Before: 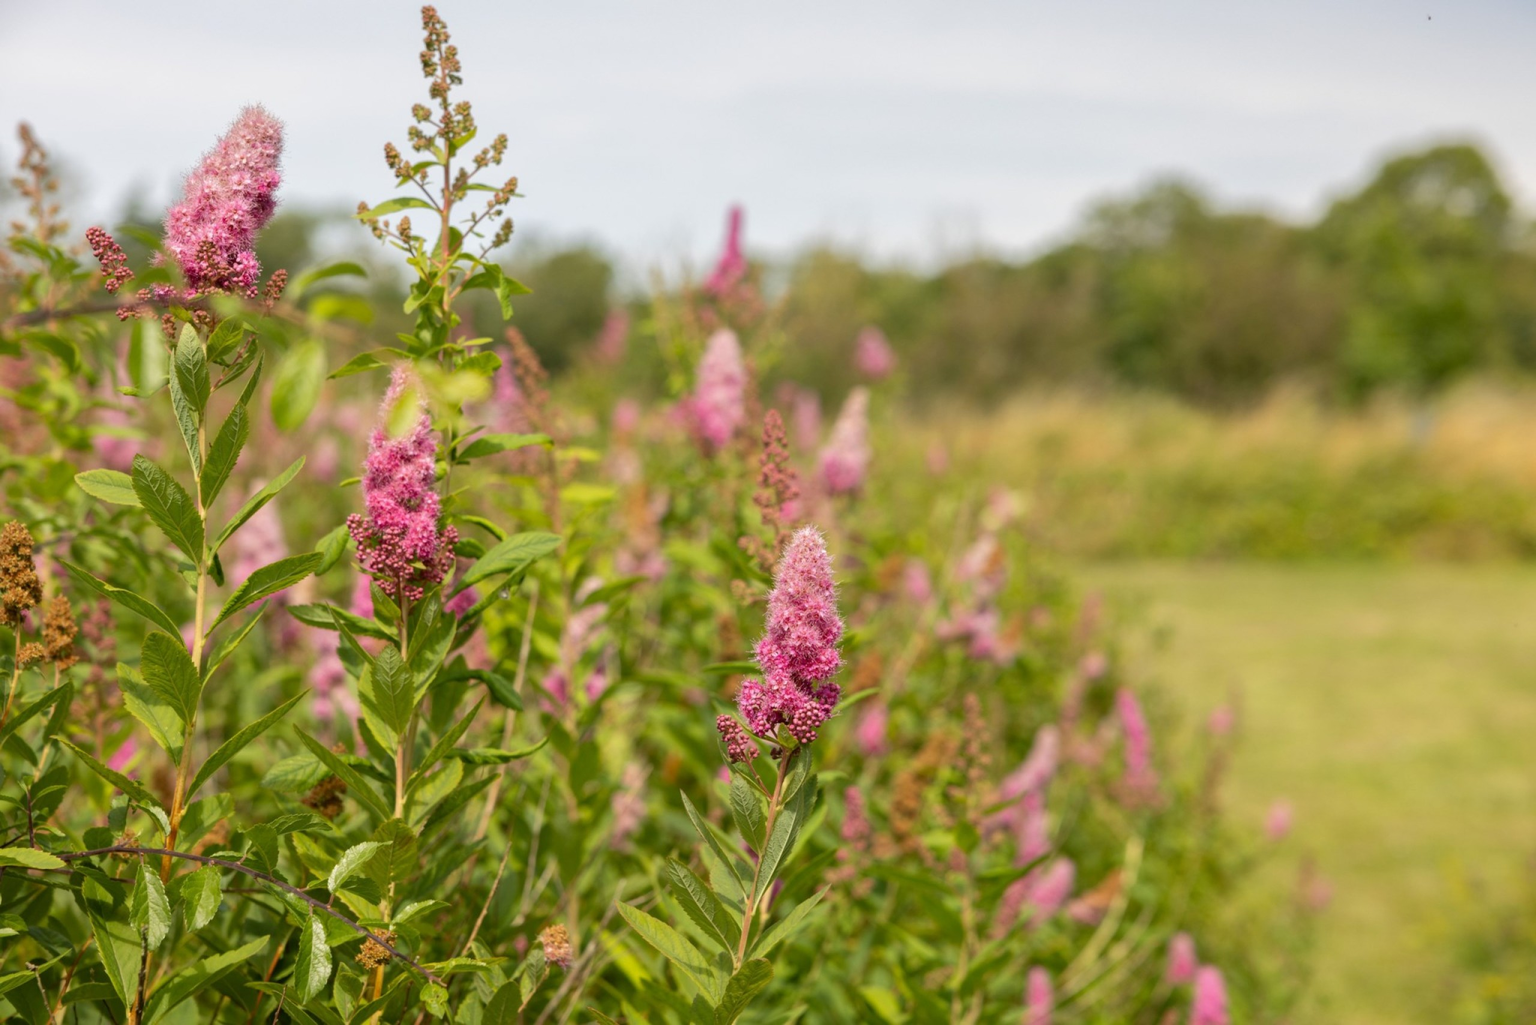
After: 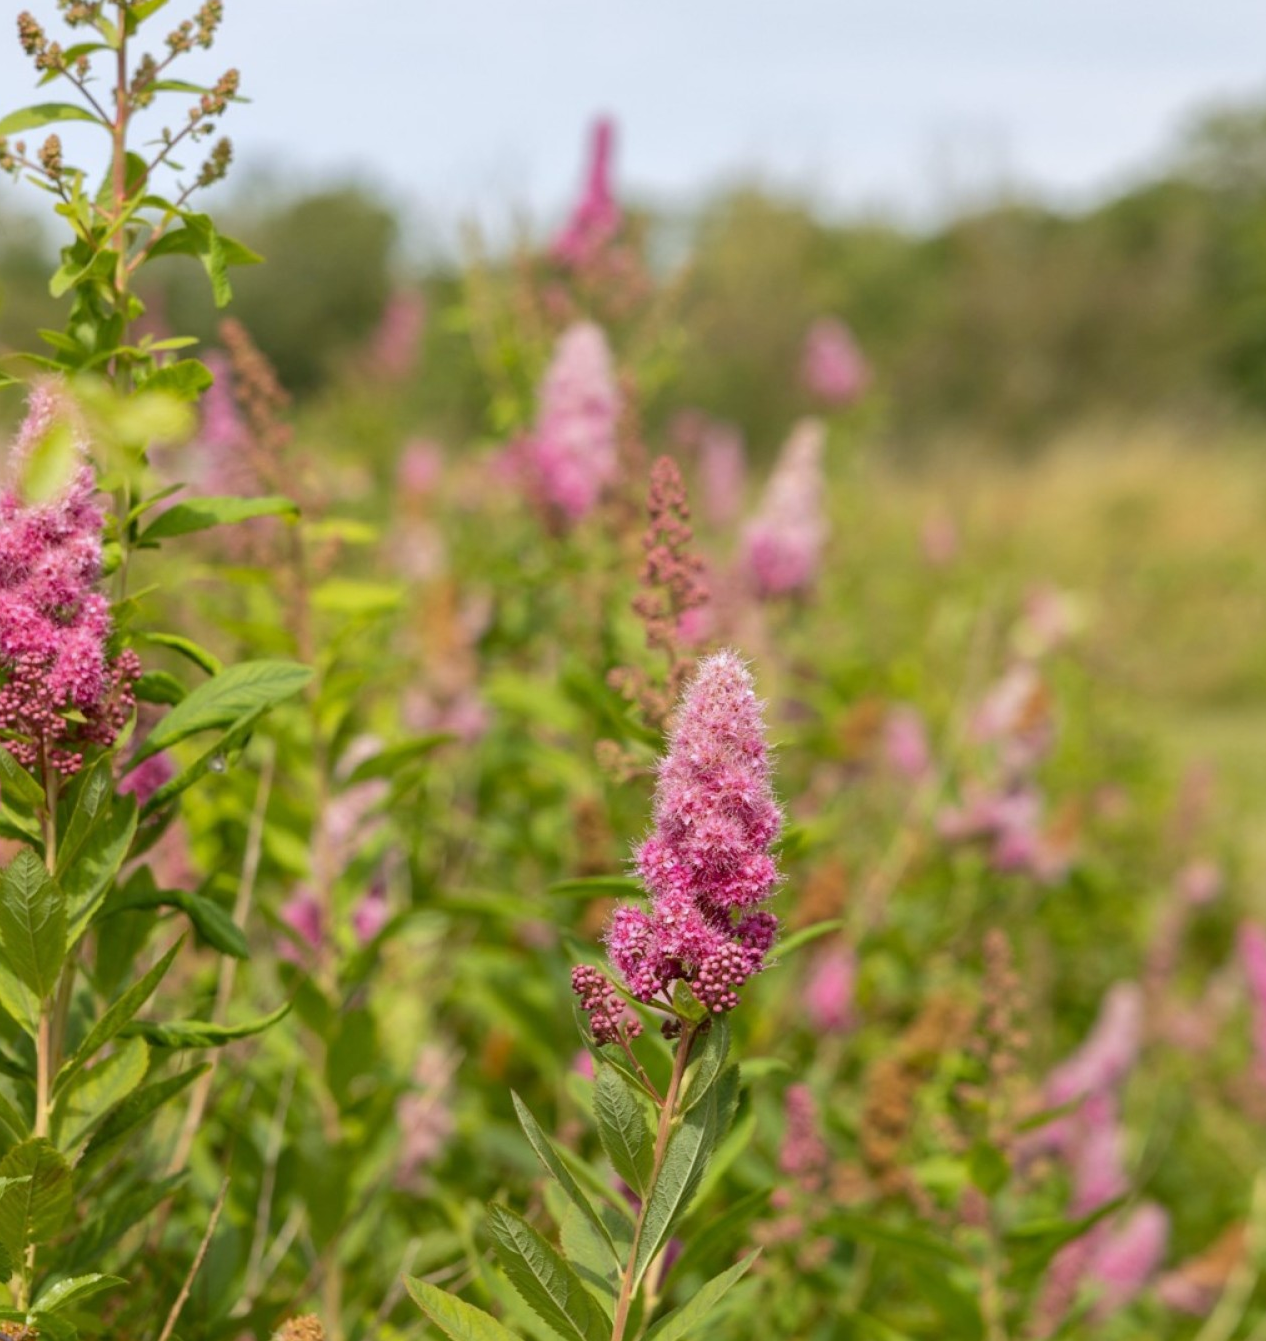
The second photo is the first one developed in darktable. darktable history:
crop and rotate: angle 0.02°, left 24.353%, top 13.219%, right 26.156%, bottom 8.224%
white balance: red 0.974, blue 1.044
